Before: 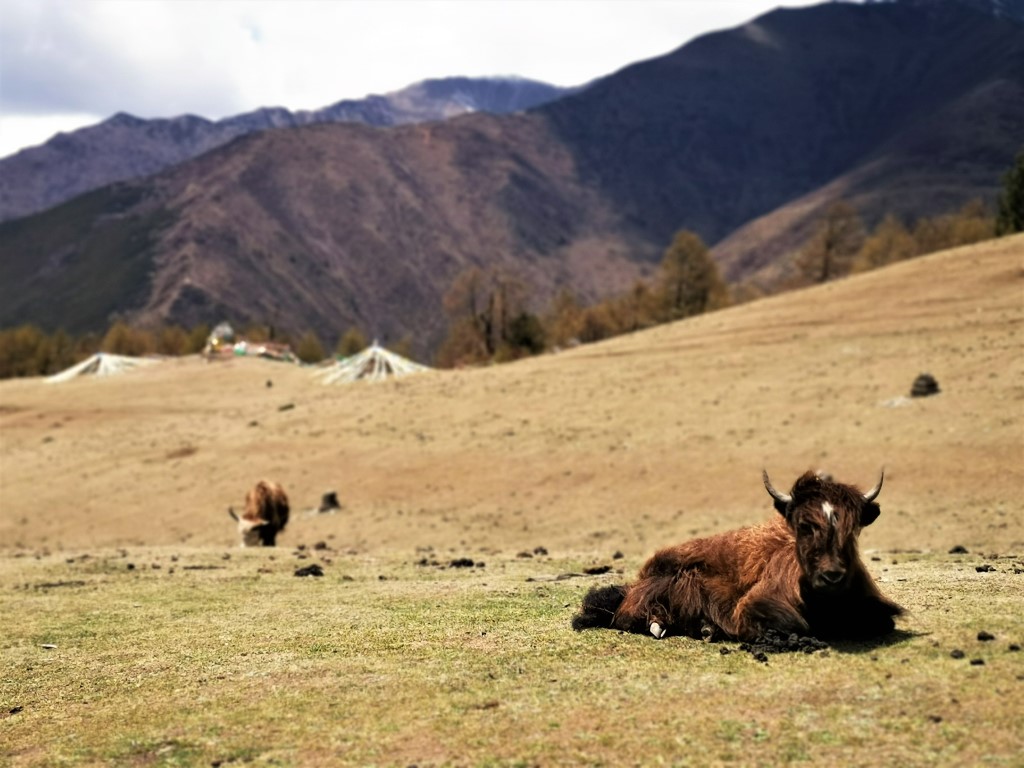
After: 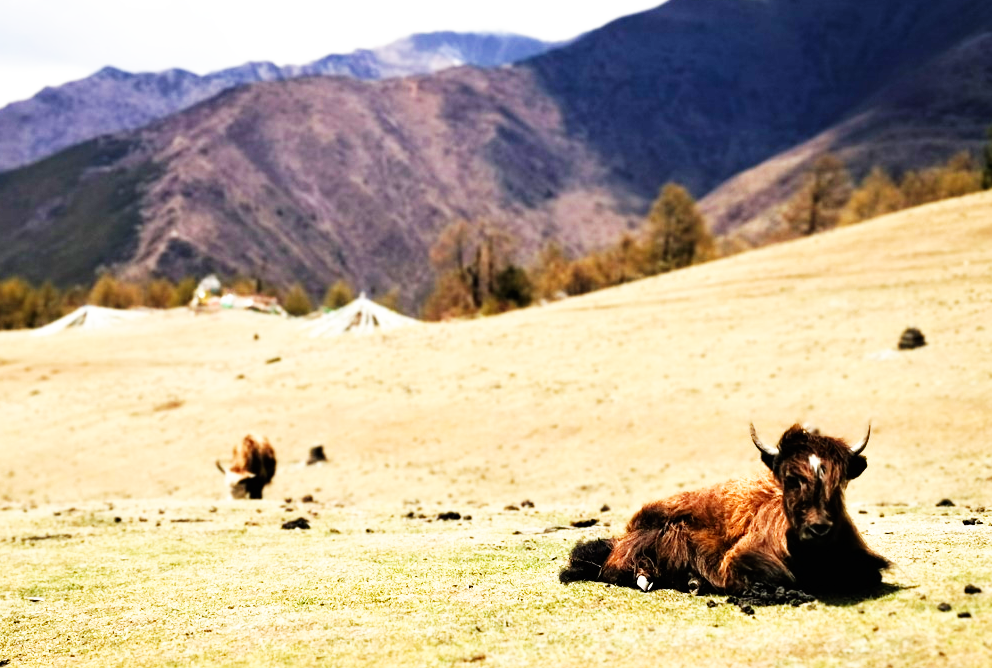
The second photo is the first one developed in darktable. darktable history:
crop: left 1.337%, top 6.177%, right 1.724%, bottom 6.829%
base curve: curves: ch0 [(0, 0) (0.007, 0.004) (0.027, 0.03) (0.046, 0.07) (0.207, 0.54) (0.442, 0.872) (0.673, 0.972) (1, 1)], preserve colors none
